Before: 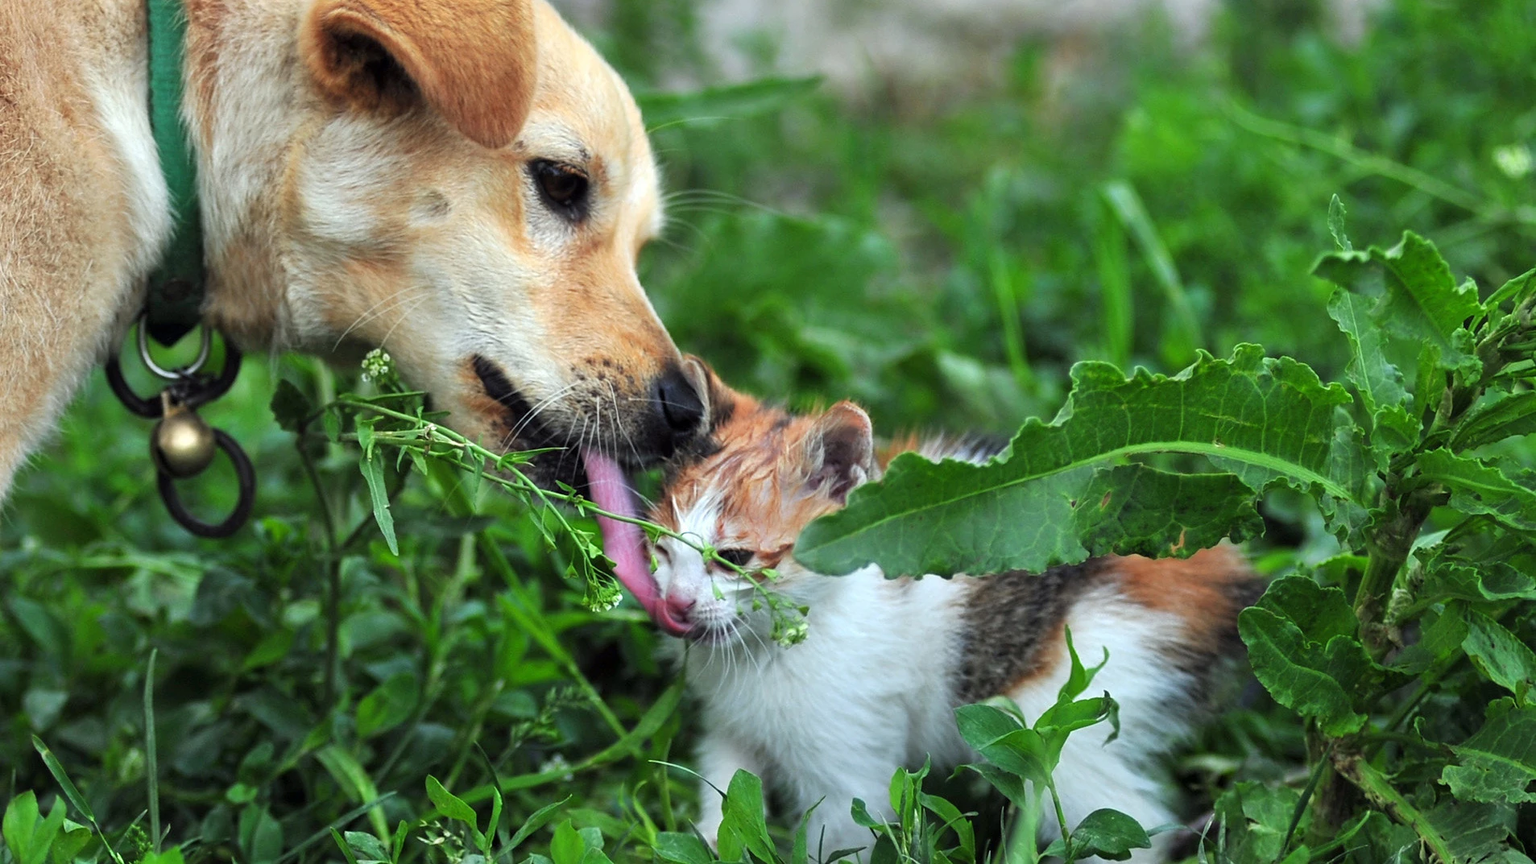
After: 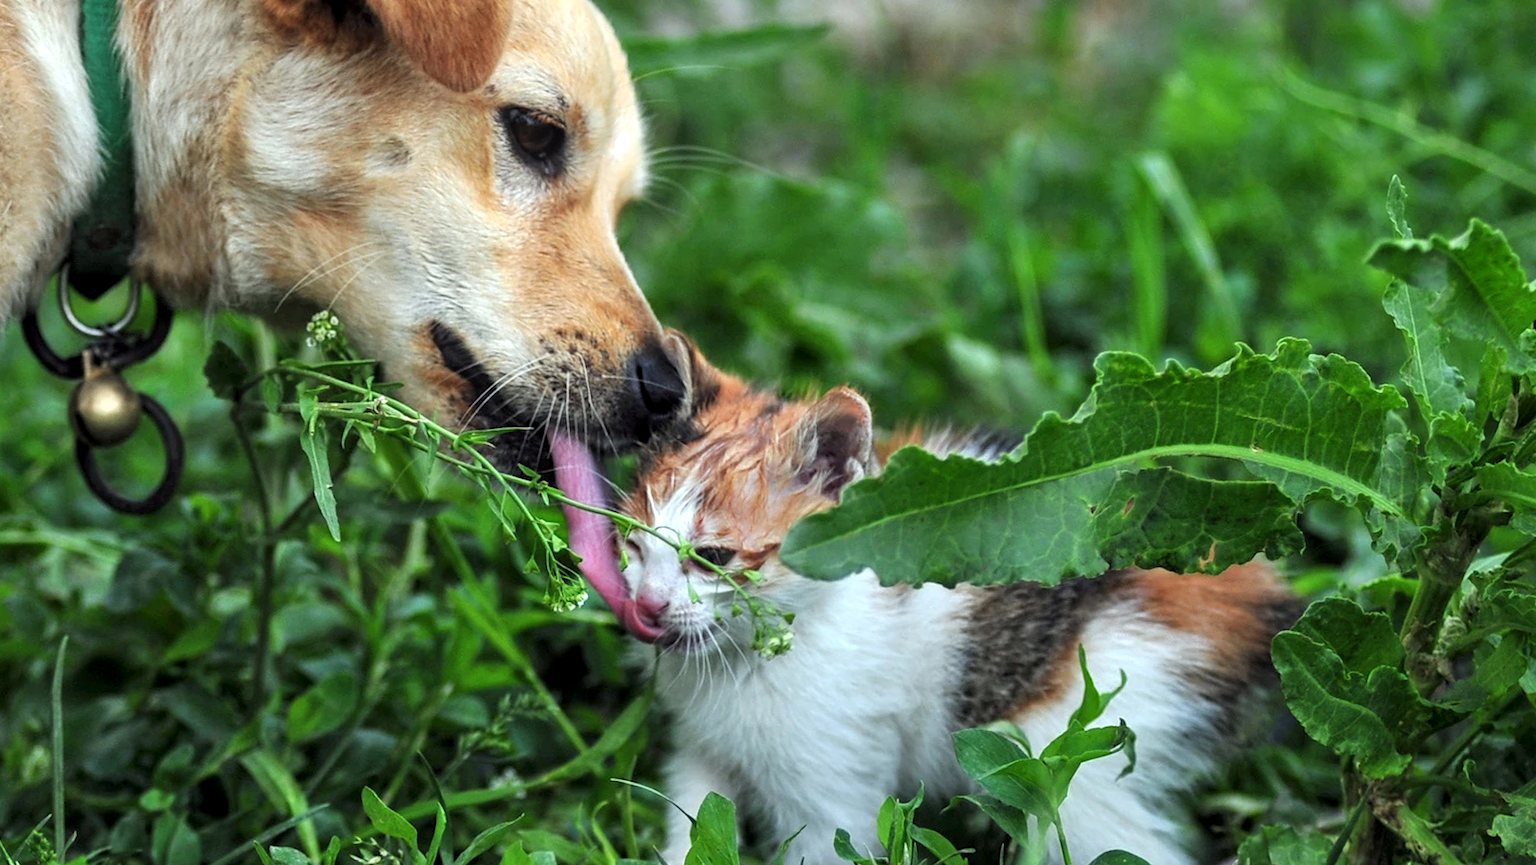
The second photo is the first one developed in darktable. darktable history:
crop and rotate: angle -1.96°, left 3.151%, top 3.908%, right 1.531%, bottom 0.545%
local contrast: on, module defaults
